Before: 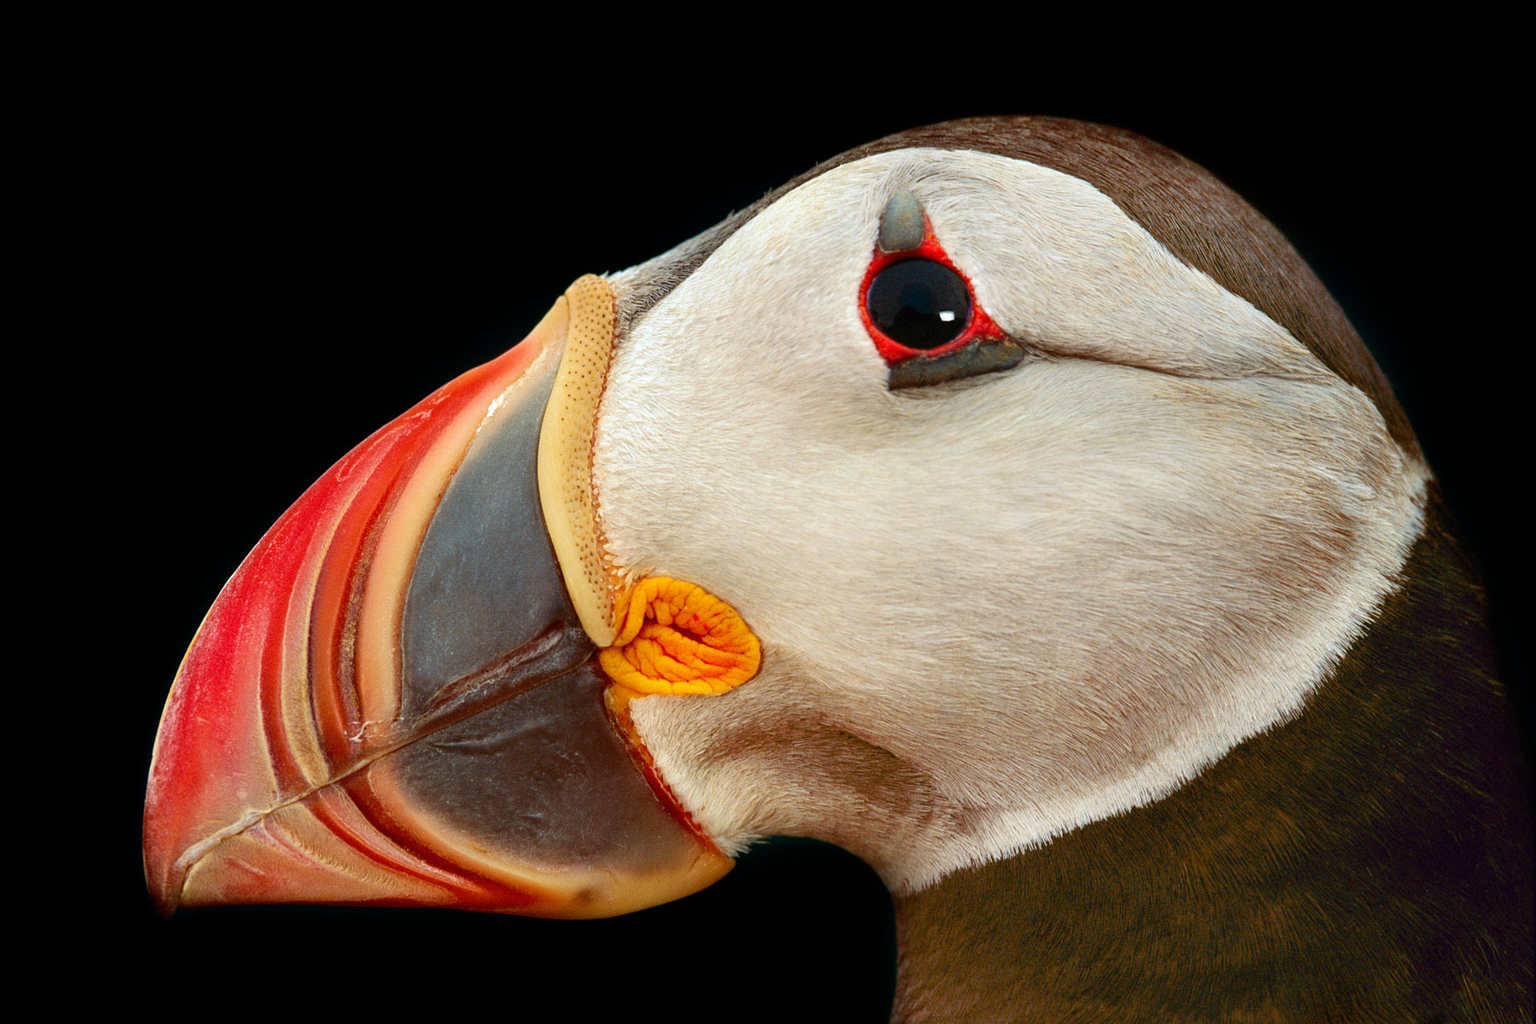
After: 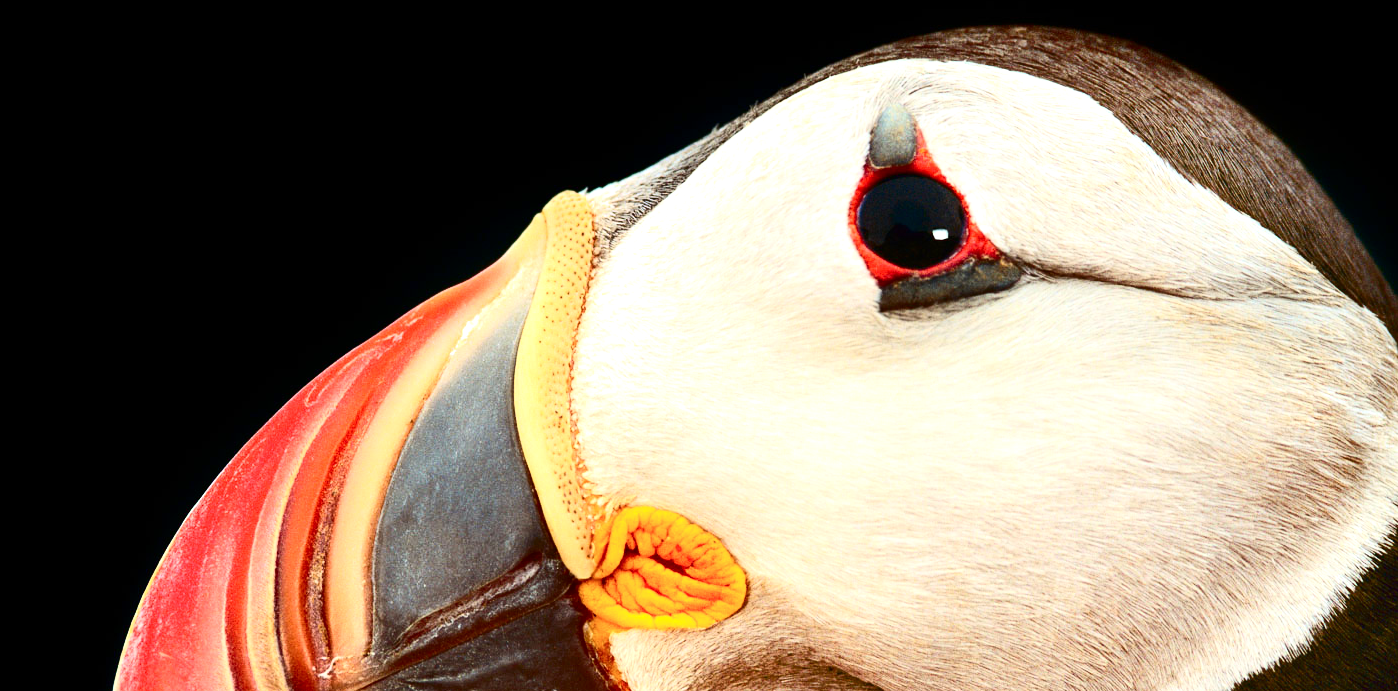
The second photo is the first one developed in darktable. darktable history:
contrast brightness saturation: contrast 0.294
crop: left 2.891%, top 8.947%, right 9.676%, bottom 26.239%
exposure: black level correction 0, exposure 0.702 EV, compensate highlight preservation false
tone equalizer: edges refinement/feathering 500, mask exposure compensation -1.57 EV, preserve details no
